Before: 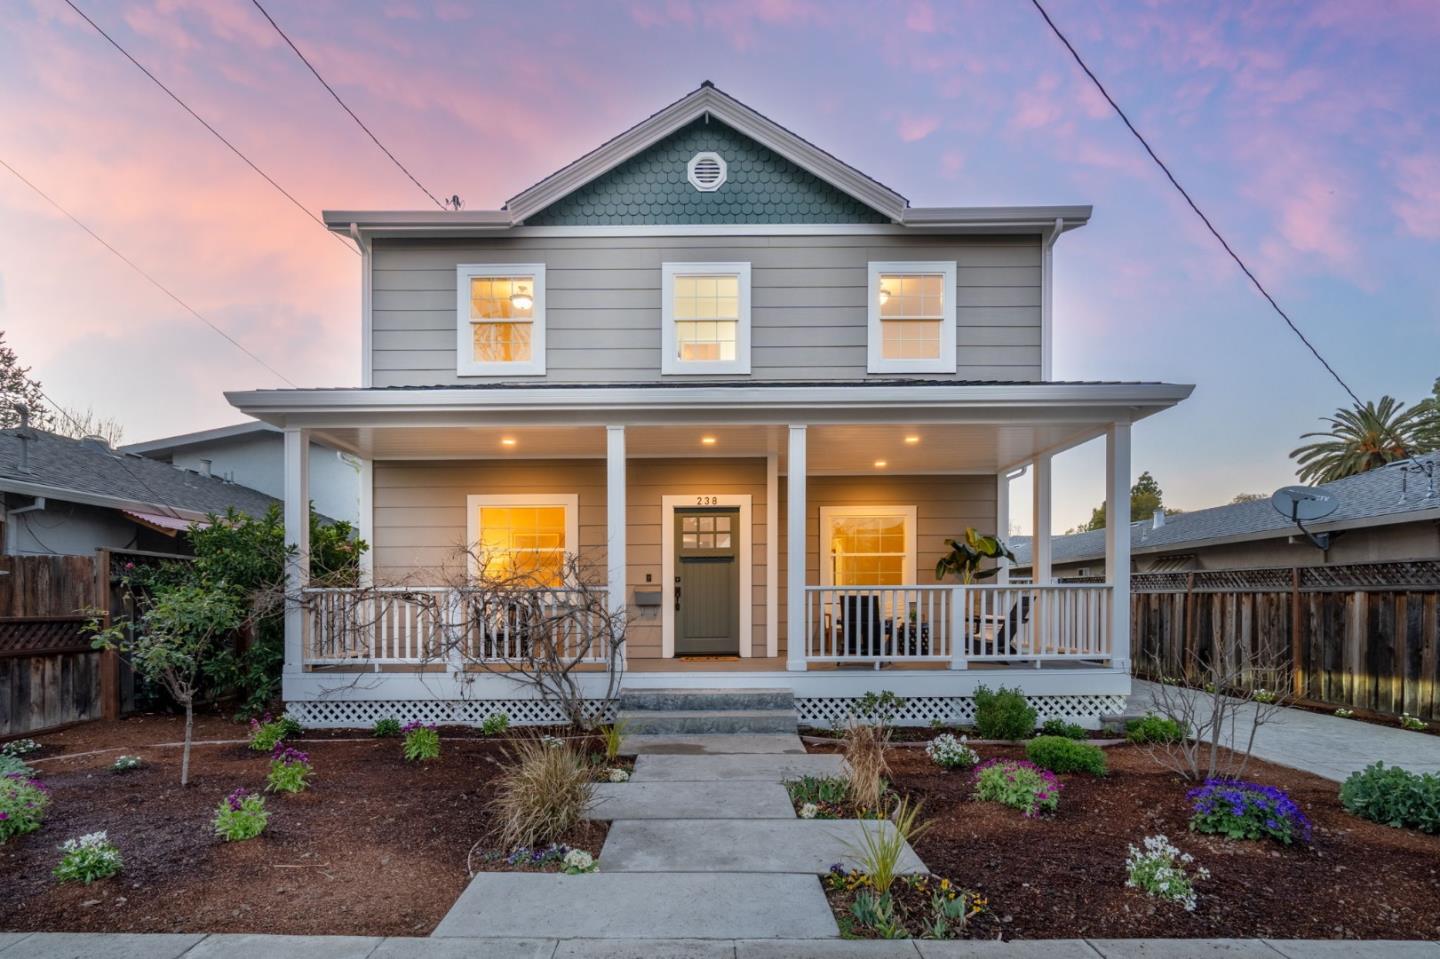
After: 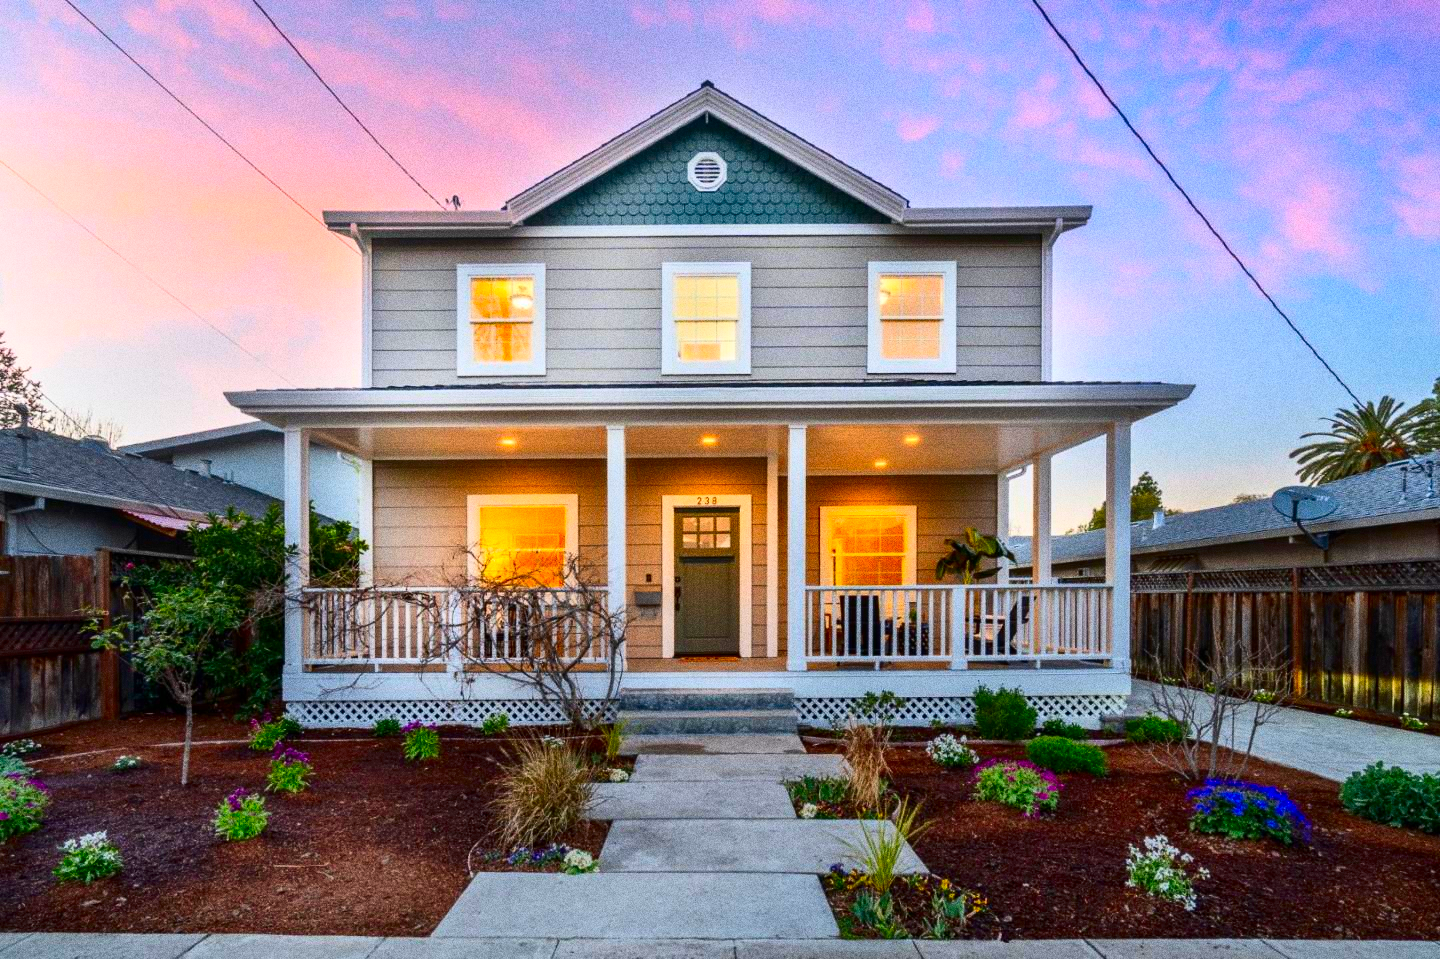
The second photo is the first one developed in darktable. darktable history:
grain: coarseness 0.09 ISO, strength 40%
contrast brightness saturation: contrast 0.26, brightness 0.02, saturation 0.87
